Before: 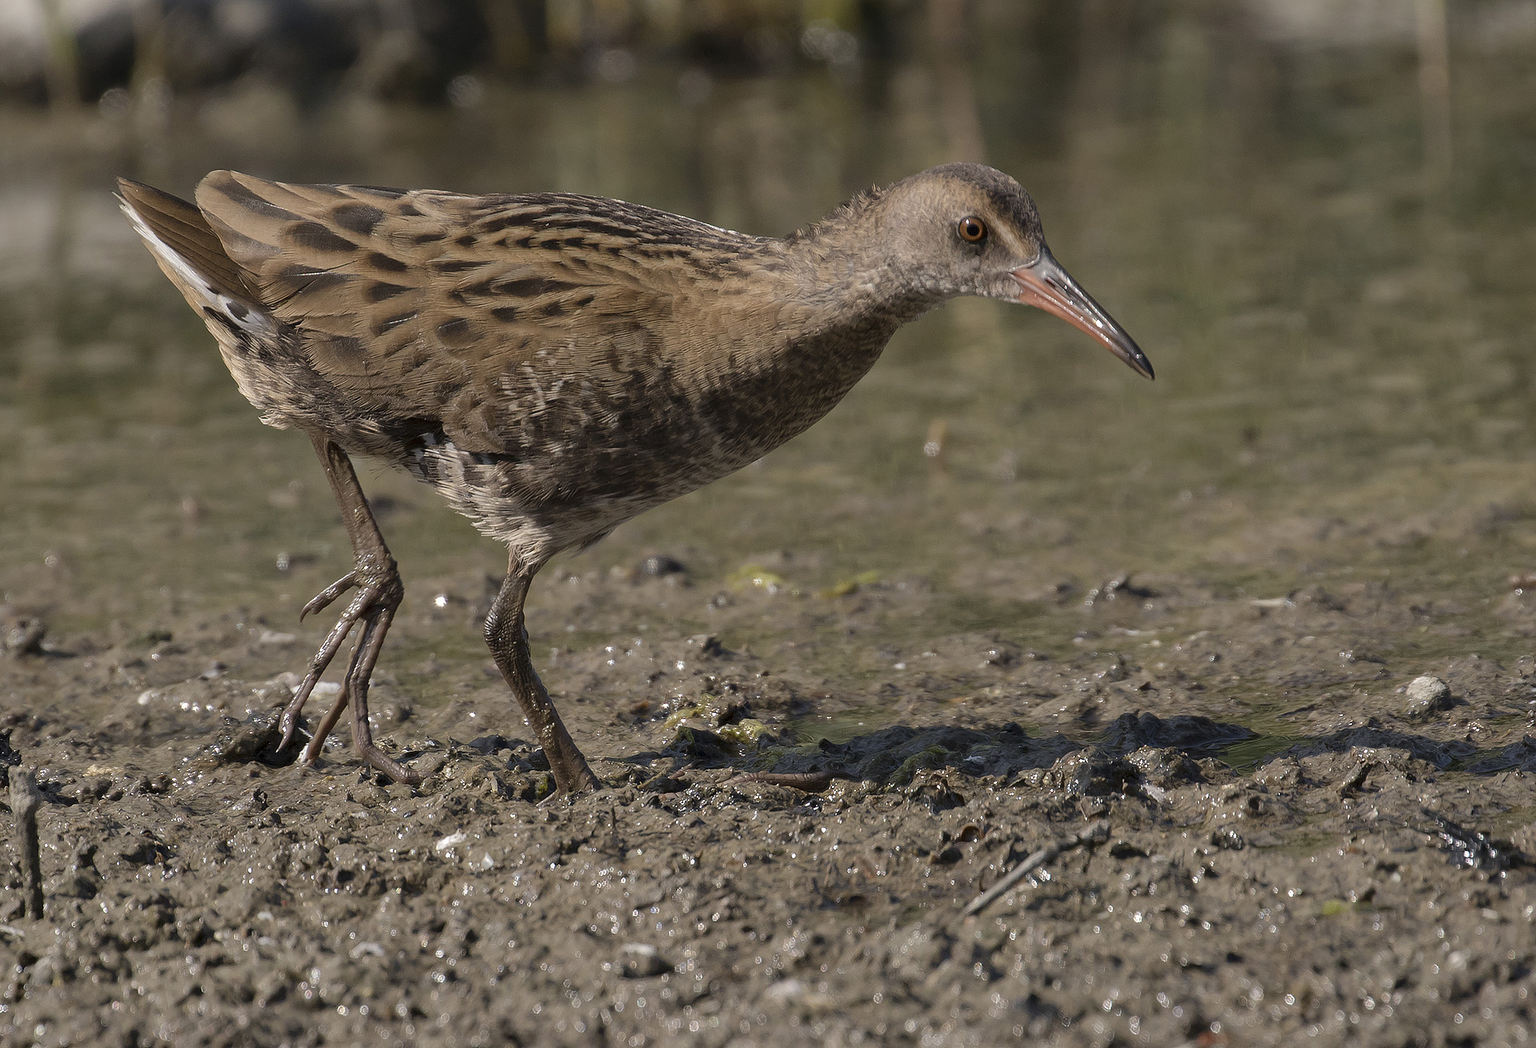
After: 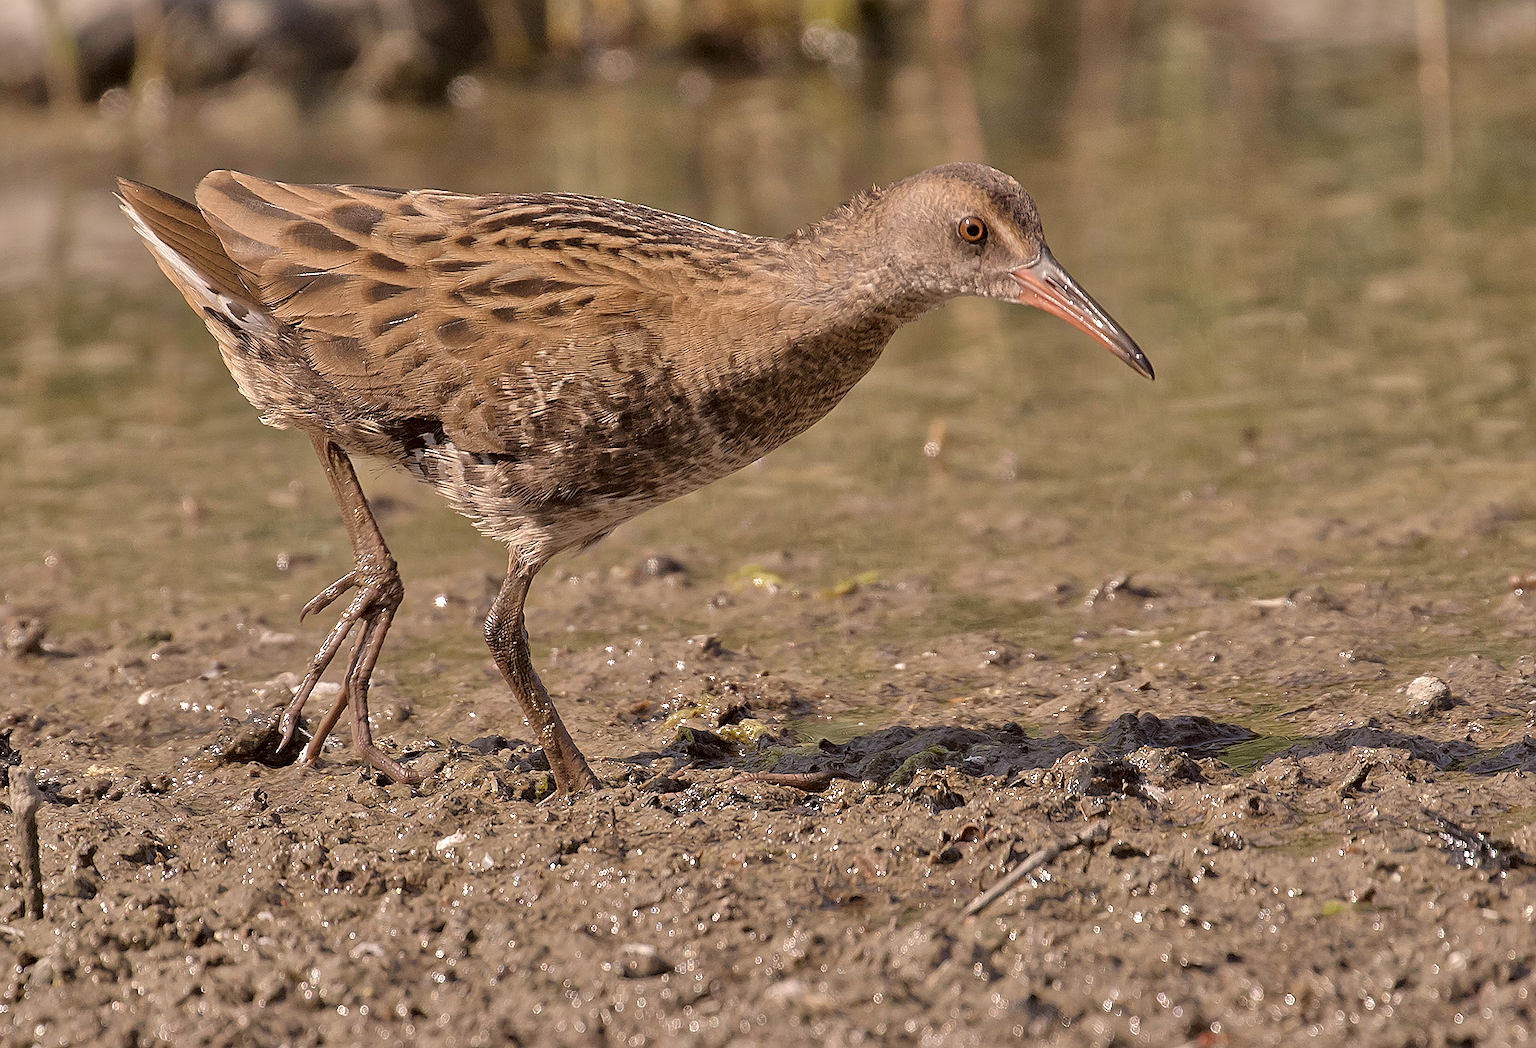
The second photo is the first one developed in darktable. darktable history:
color correction: highlights a* 6.16, highlights b* 8.09, shadows a* 6.18, shadows b* 7.11, saturation 0.882
tone equalizer: -7 EV 0.149 EV, -6 EV 0.561 EV, -5 EV 1.12 EV, -4 EV 1.32 EV, -3 EV 1.18 EV, -2 EV 0.6 EV, -1 EV 0.147 EV
sharpen: on, module defaults
